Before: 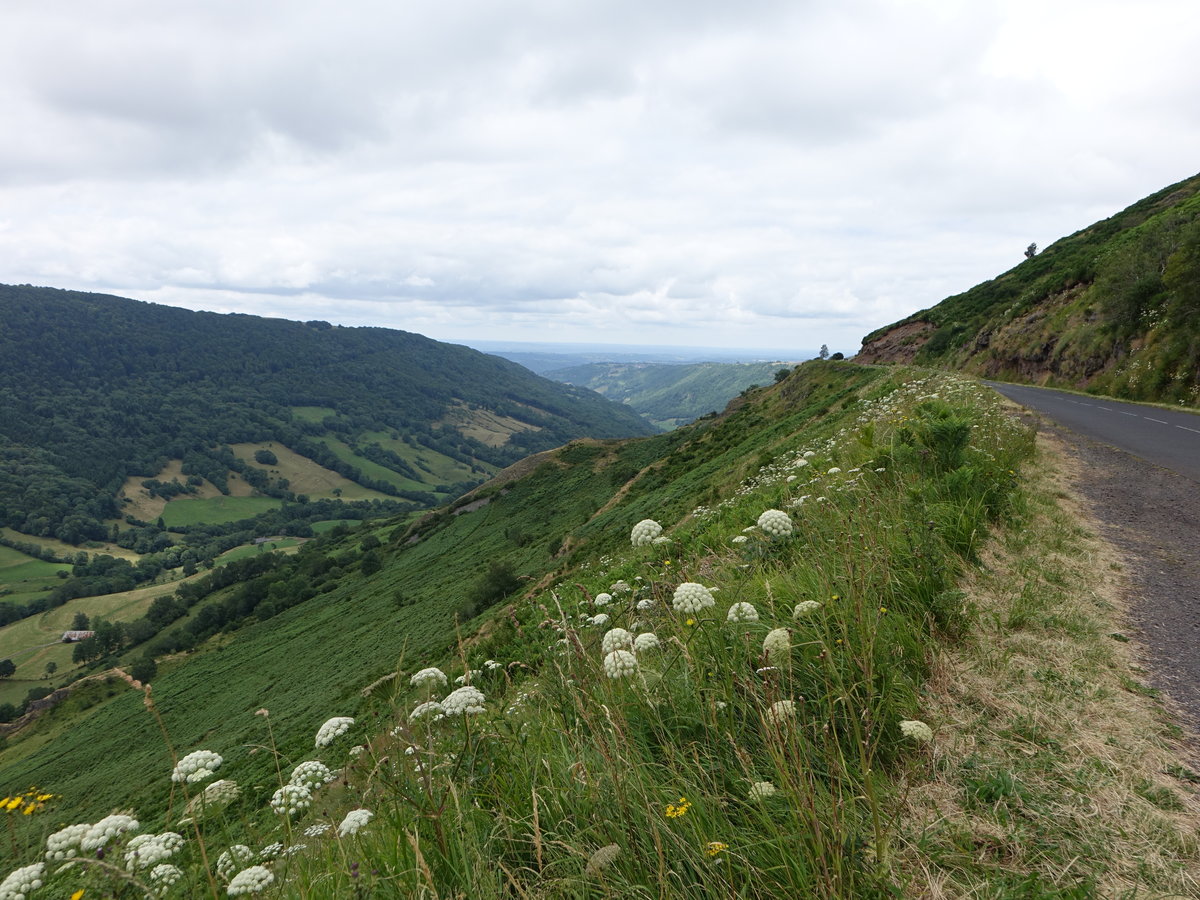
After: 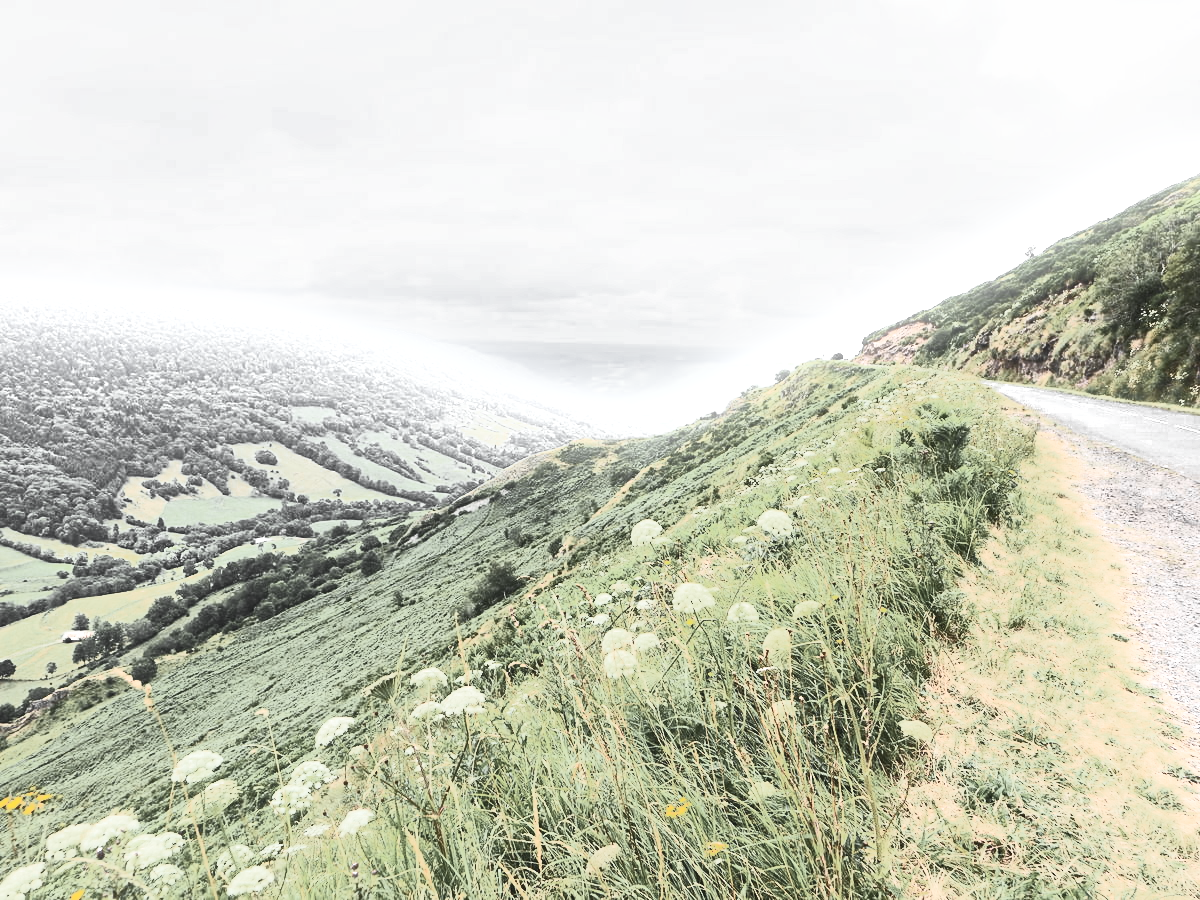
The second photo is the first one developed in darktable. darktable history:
exposure: black level correction 0, exposure 1.55 EV, compensate exposure bias true, compensate highlight preservation false
bloom: size 9%, threshold 100%, strength 7%
color zones: curves: ch0 [(0, 0.613) (0.01, 0.613) (0.245, 0.448) (0.498, 0.529) (0.642, 0.665) (0.879, 0.777) (0.99, 0.613)]; ch1 [(0, 0.035) (0.121, 0.189) (0.259, 0.197) (0.415, 0.061) (0.589, 0.022) (0.732, 0.022) (0.857, 0.026) (0.991, 0.053)]
contrast brightness saturation: contrast 0.83, brightness 0.59, saturation 0.59
